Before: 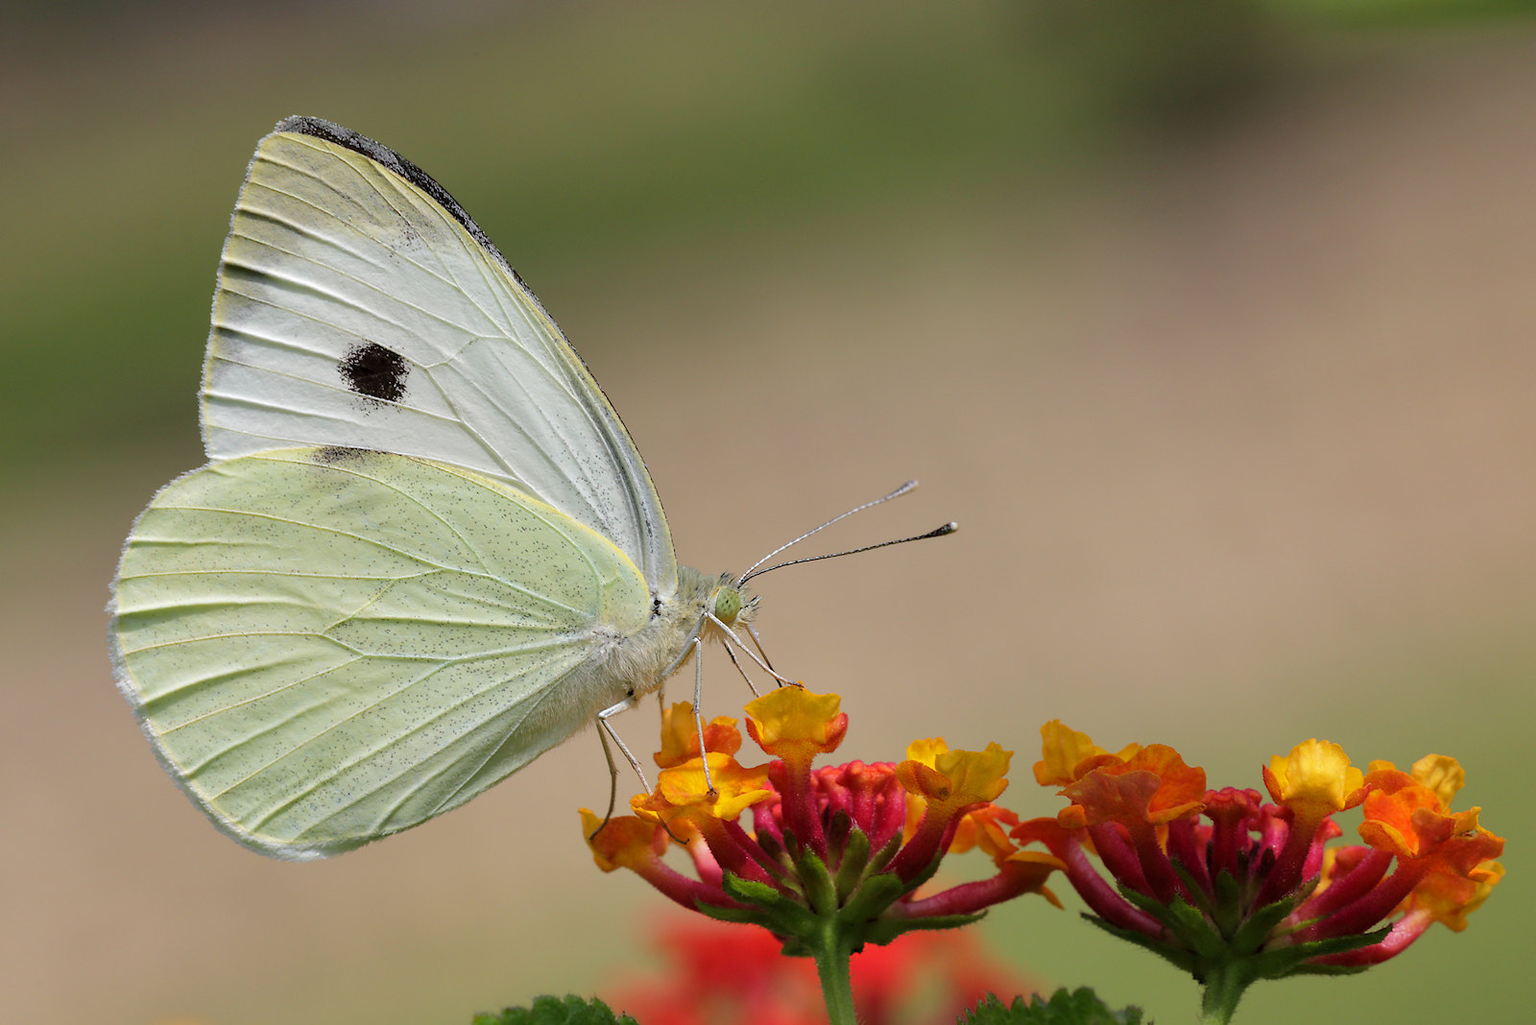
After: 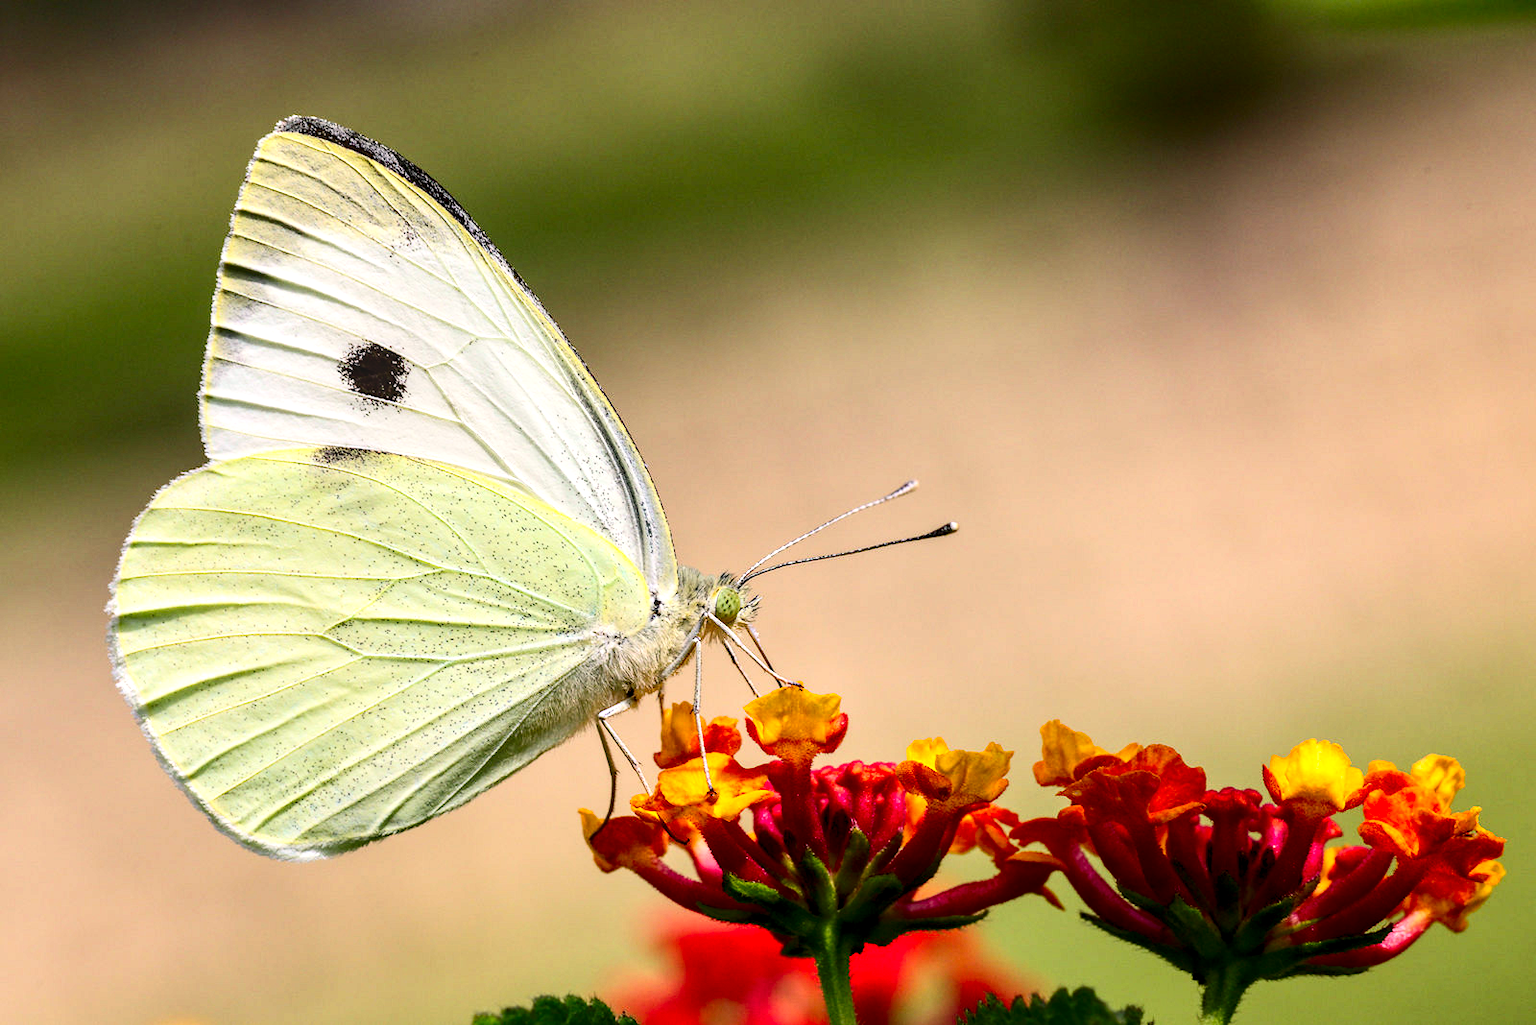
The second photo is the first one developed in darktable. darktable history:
local contrast: detail 150%
contrast brightness saturation: contrast 0.411, brightness 0.102, saturation 0.215
color correction: highlights a* 3.18, highlights b* 1.86, saturation 1.25
